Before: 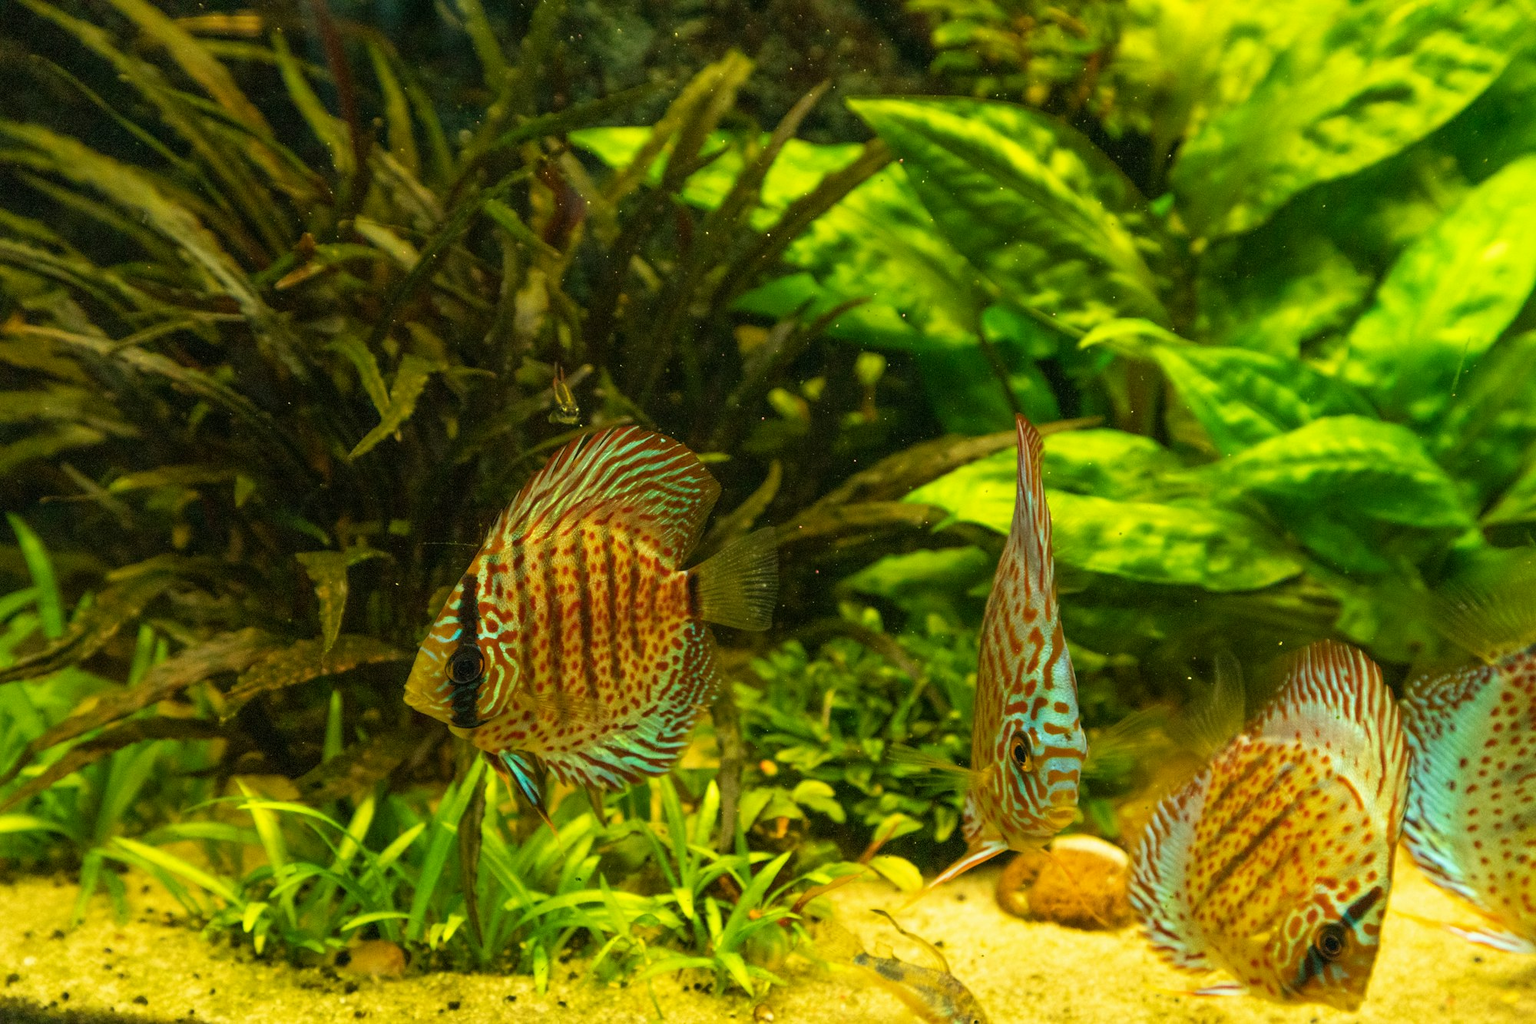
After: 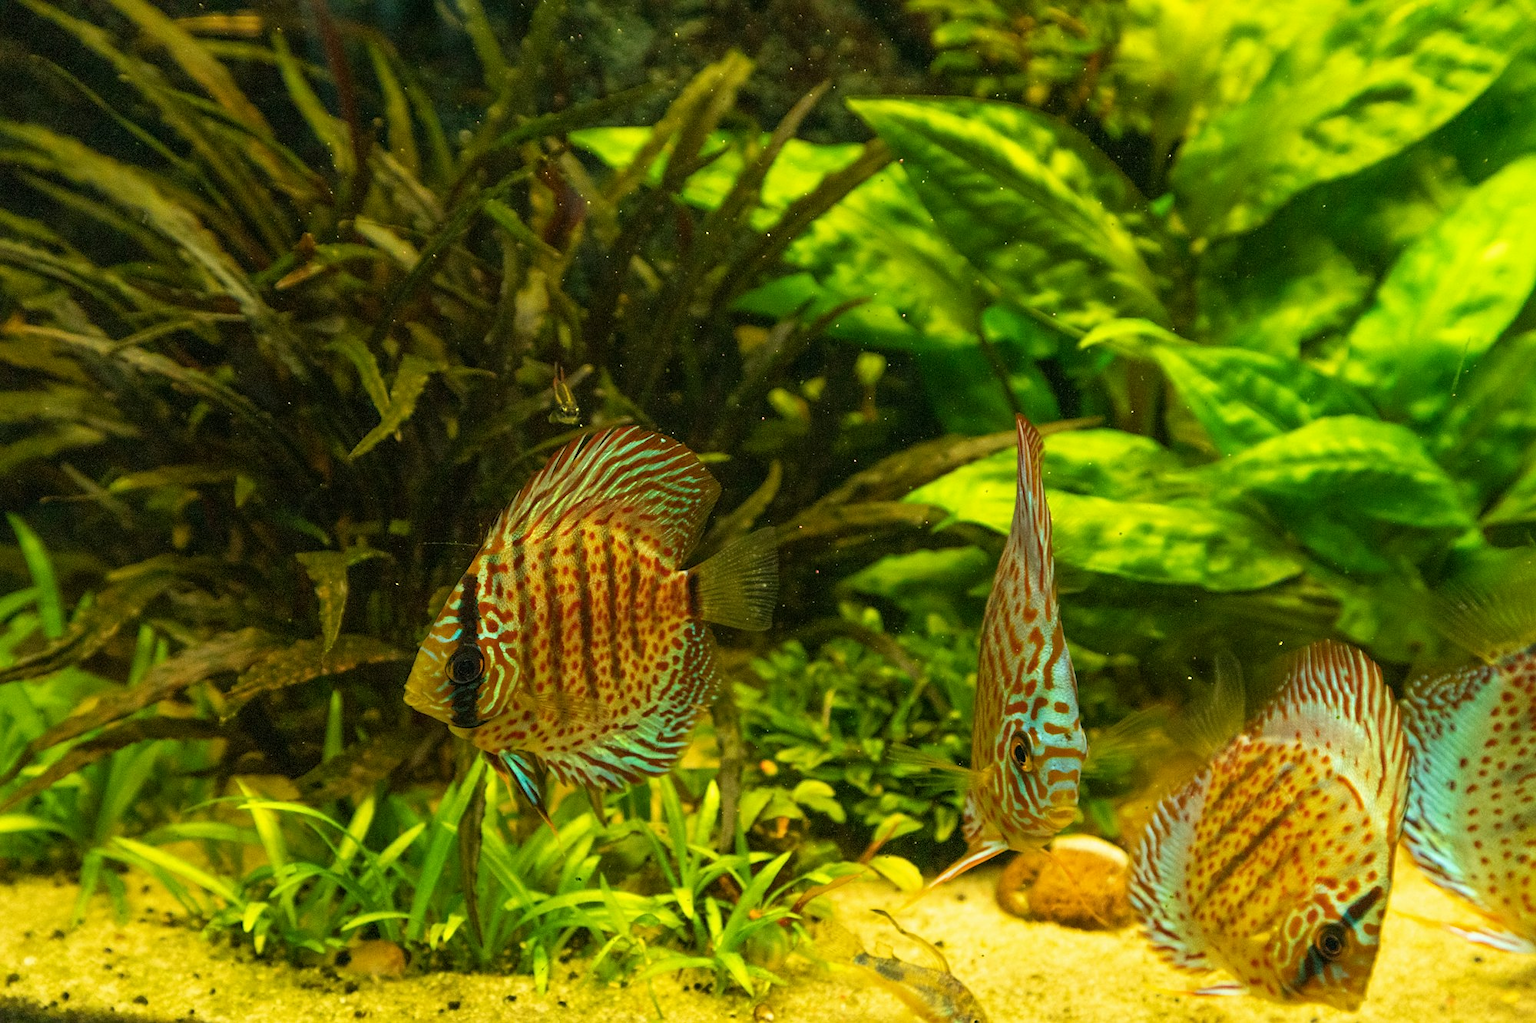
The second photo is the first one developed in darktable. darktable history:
white balance: red 1, blue 1
sharpen: amount 0.2
